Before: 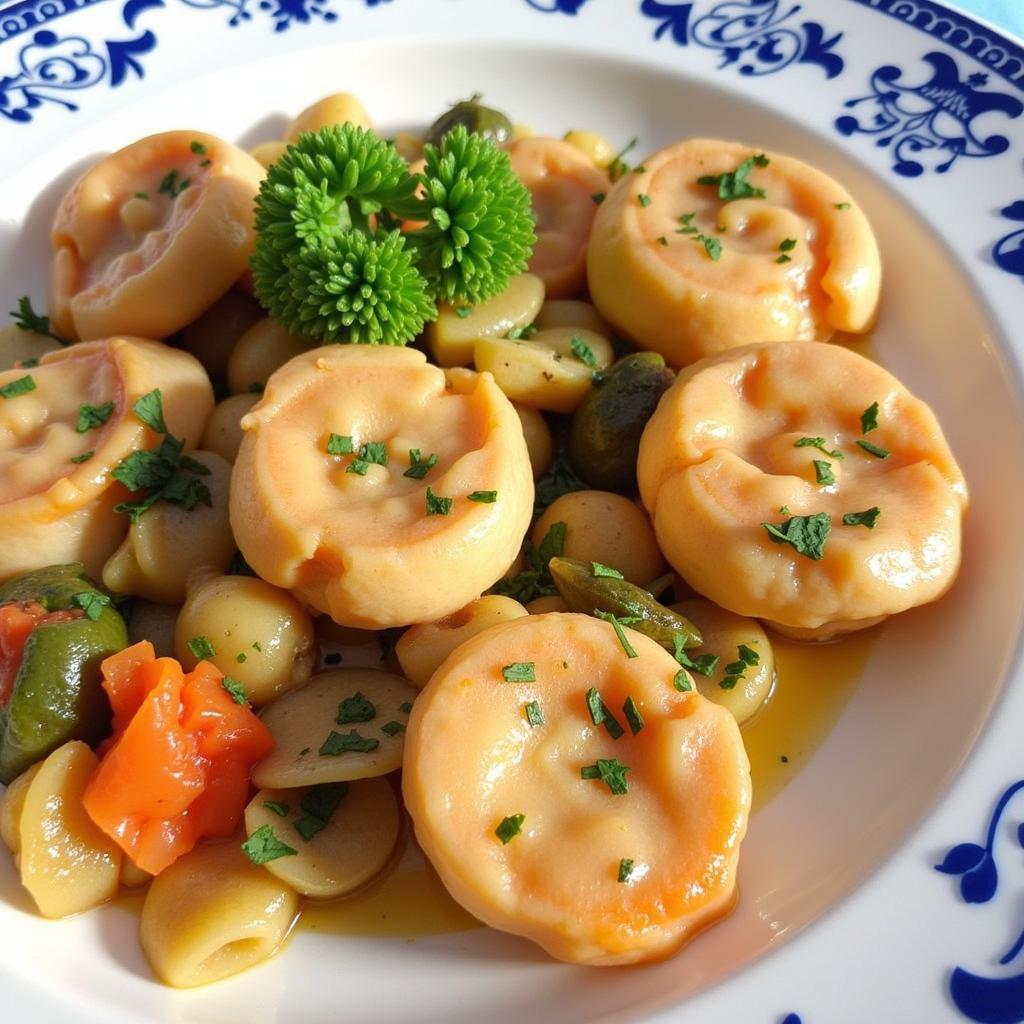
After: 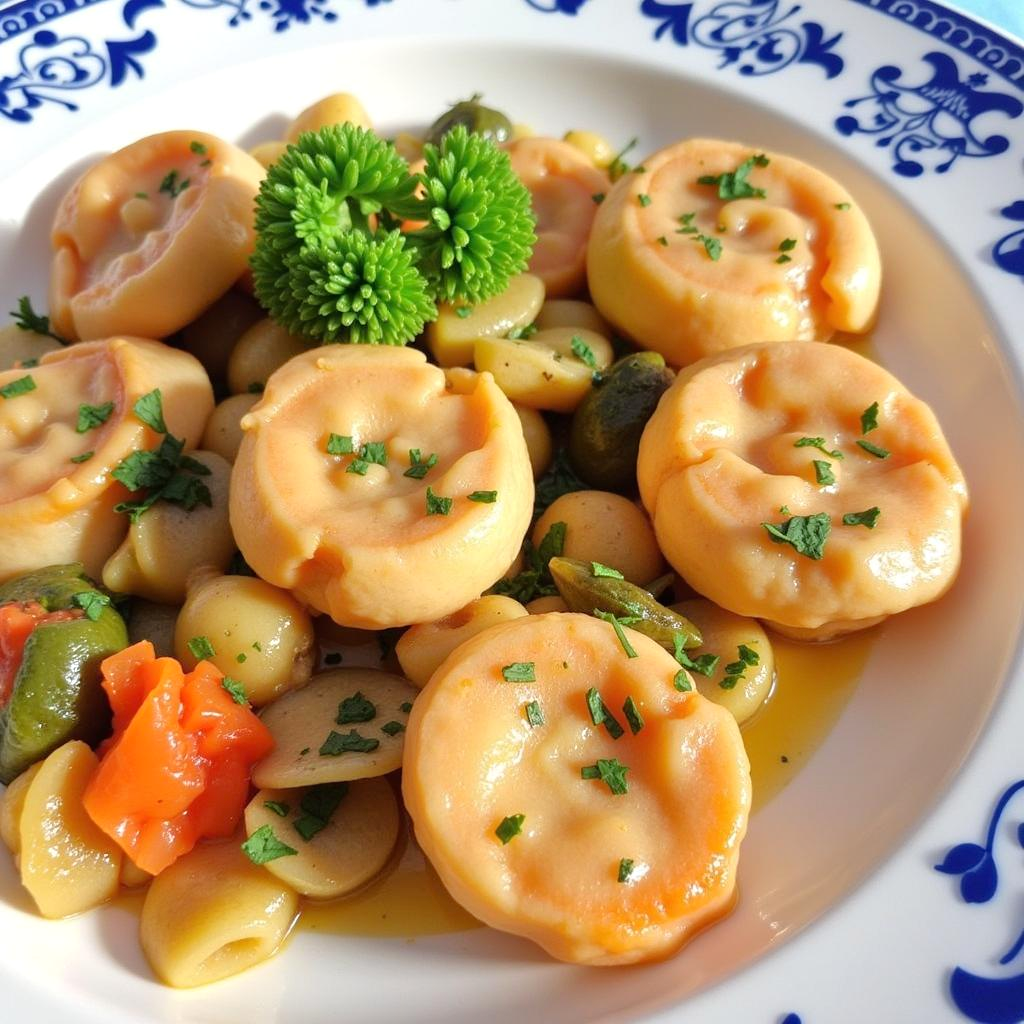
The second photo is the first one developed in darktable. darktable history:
tone equalizer: -8 EV 0.022 EV, -7 EV -0.005 EV, -6 EV 0.029 EV, -5 EV 0.031 EV, -4 EV 0.265 EV, -3 EV 0.642 EV, -2 EV 0.585 EV, -1 EV 0.187 EV, +0 EV 0.041 EV
